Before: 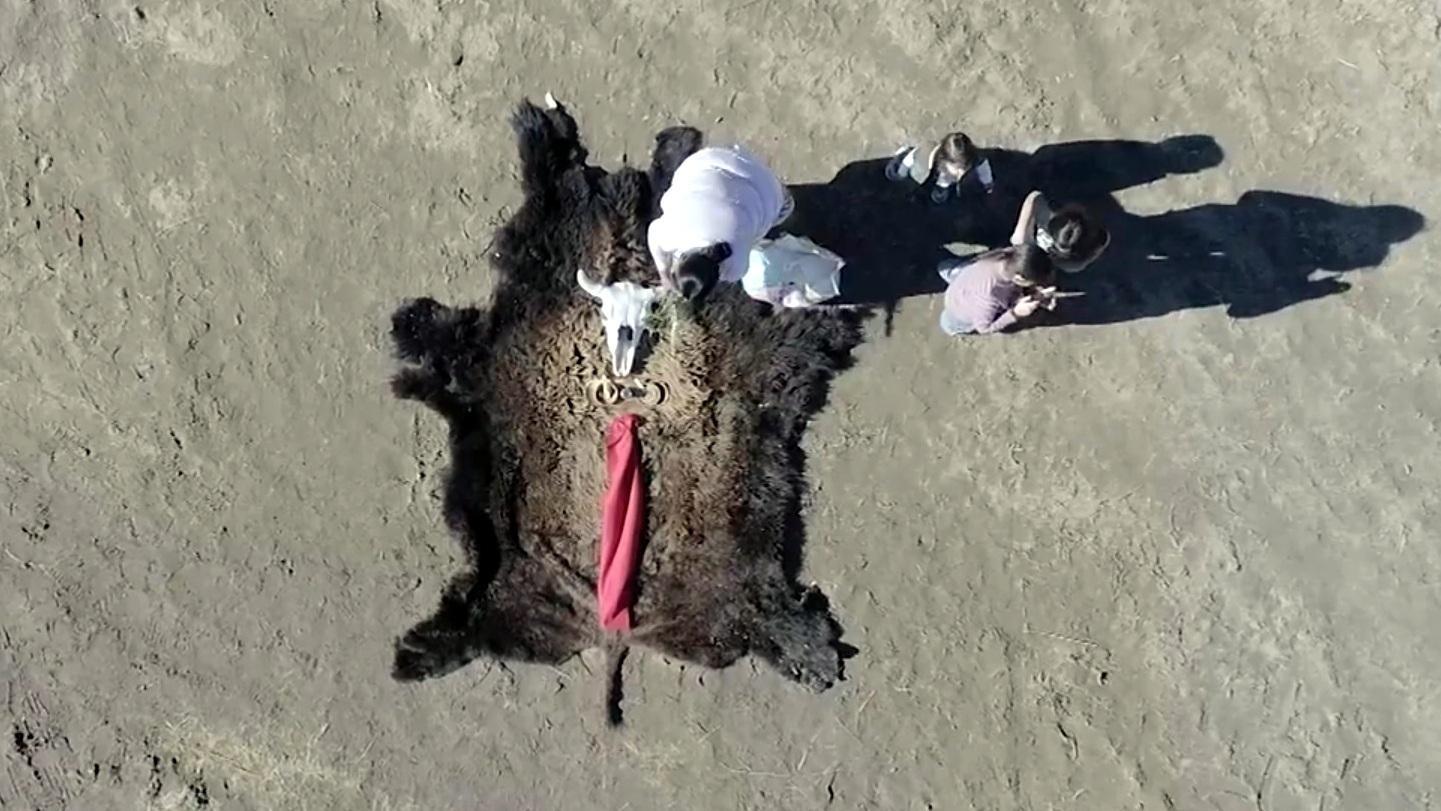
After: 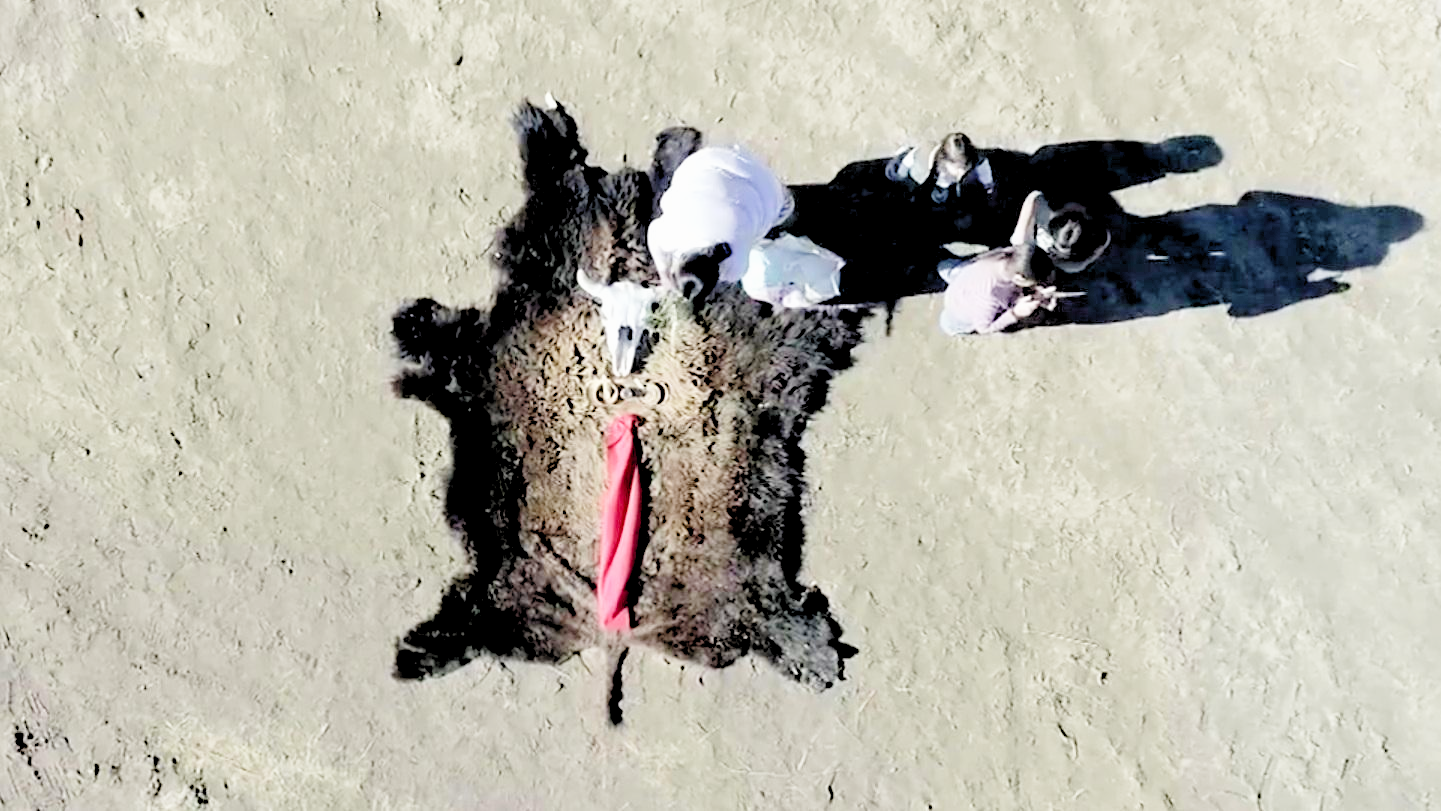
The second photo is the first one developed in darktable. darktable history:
base curve: curves: ch0 [(0, 0) (0.008, 0.007) (0.022, 0.029) (0.048, 0.089) (0.092, 0.197) (0.191, 0.399) (0.275, 0.534) (0.357, 0.65) (0.477, 0.78) (0.542, 0.833) (0.799, 0.973) (1, 1)], preserve colors none
rgb levels: preserve colors sum RGB, levels [[0.038, 0.433, 0.934], [0, 0.5, 1], [0, 0.5, 1]]
